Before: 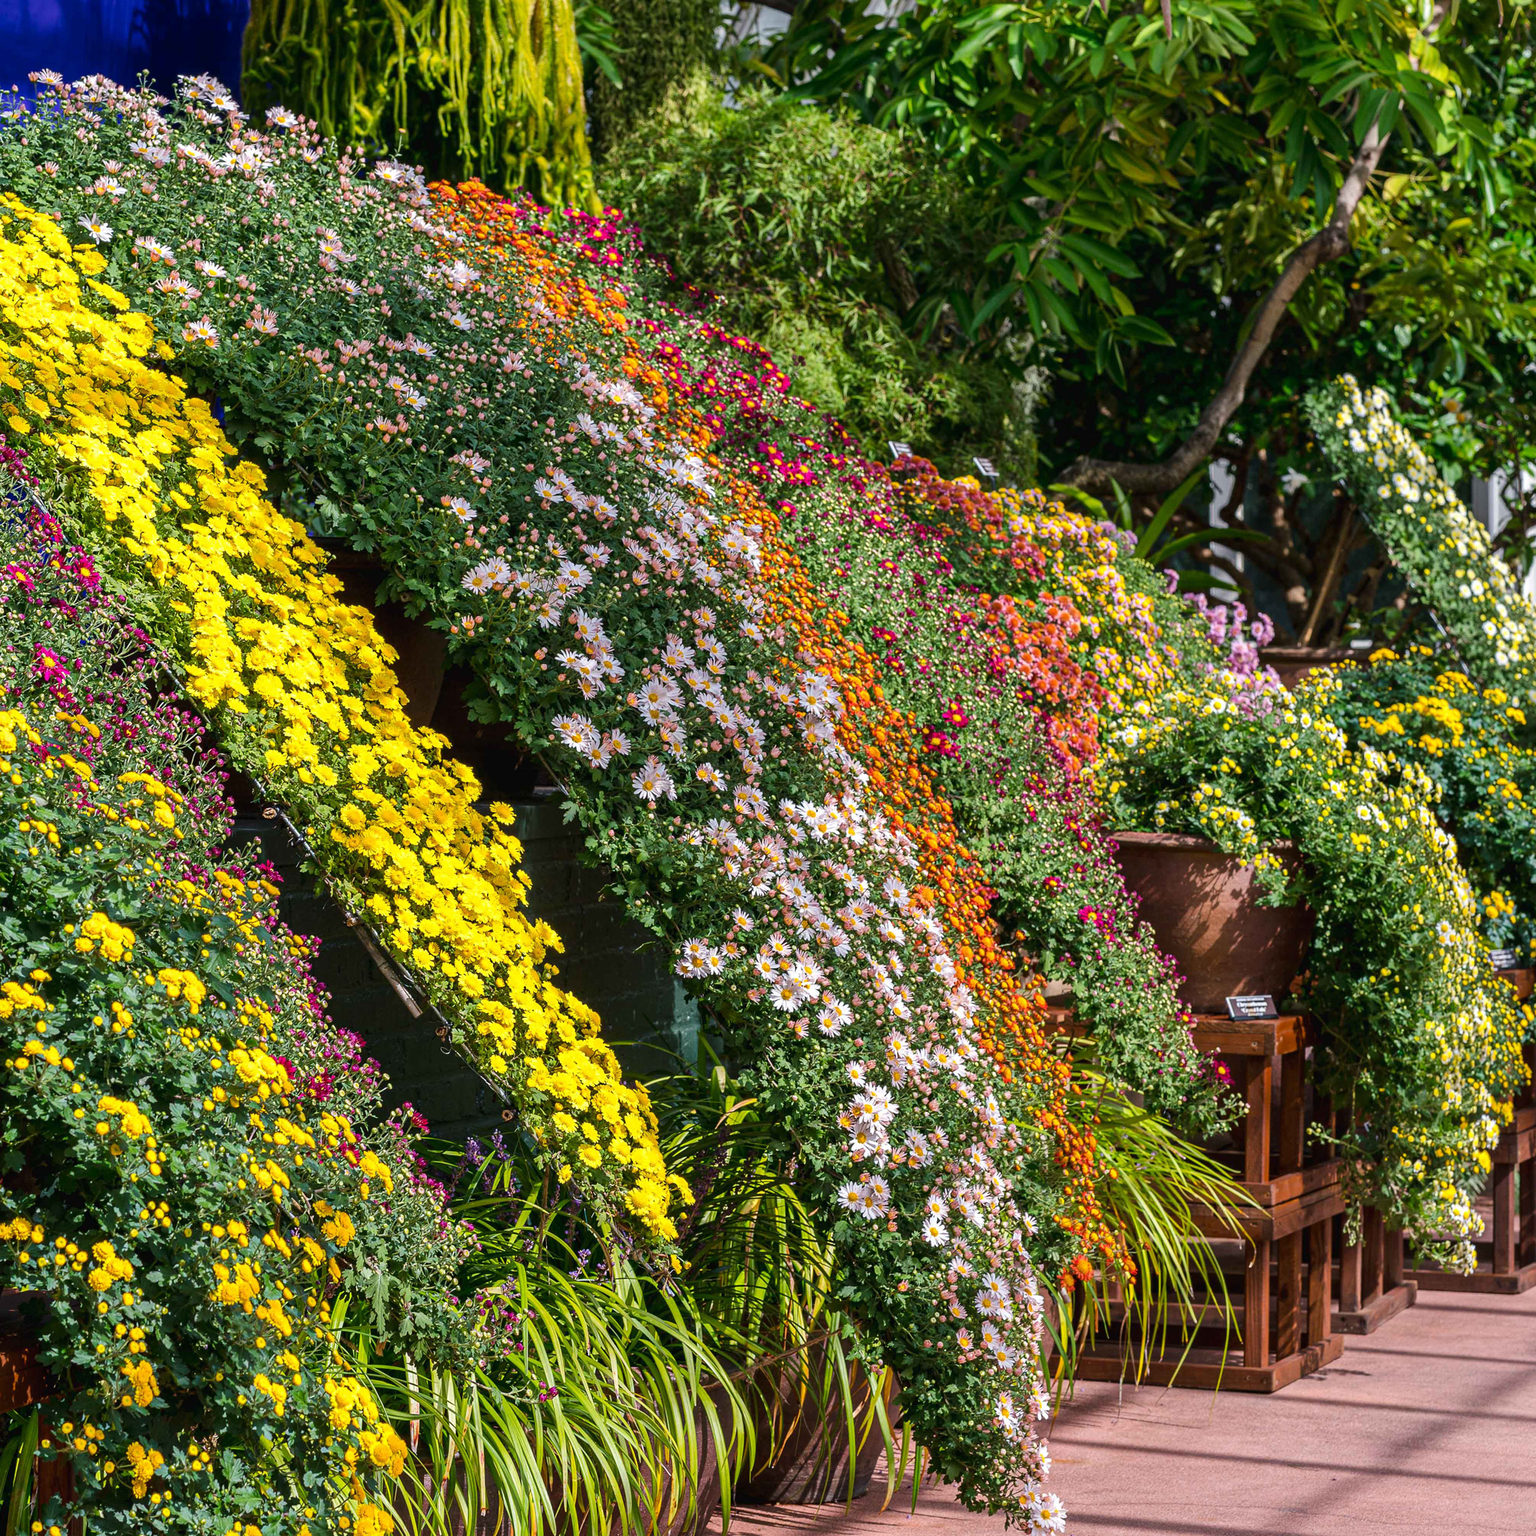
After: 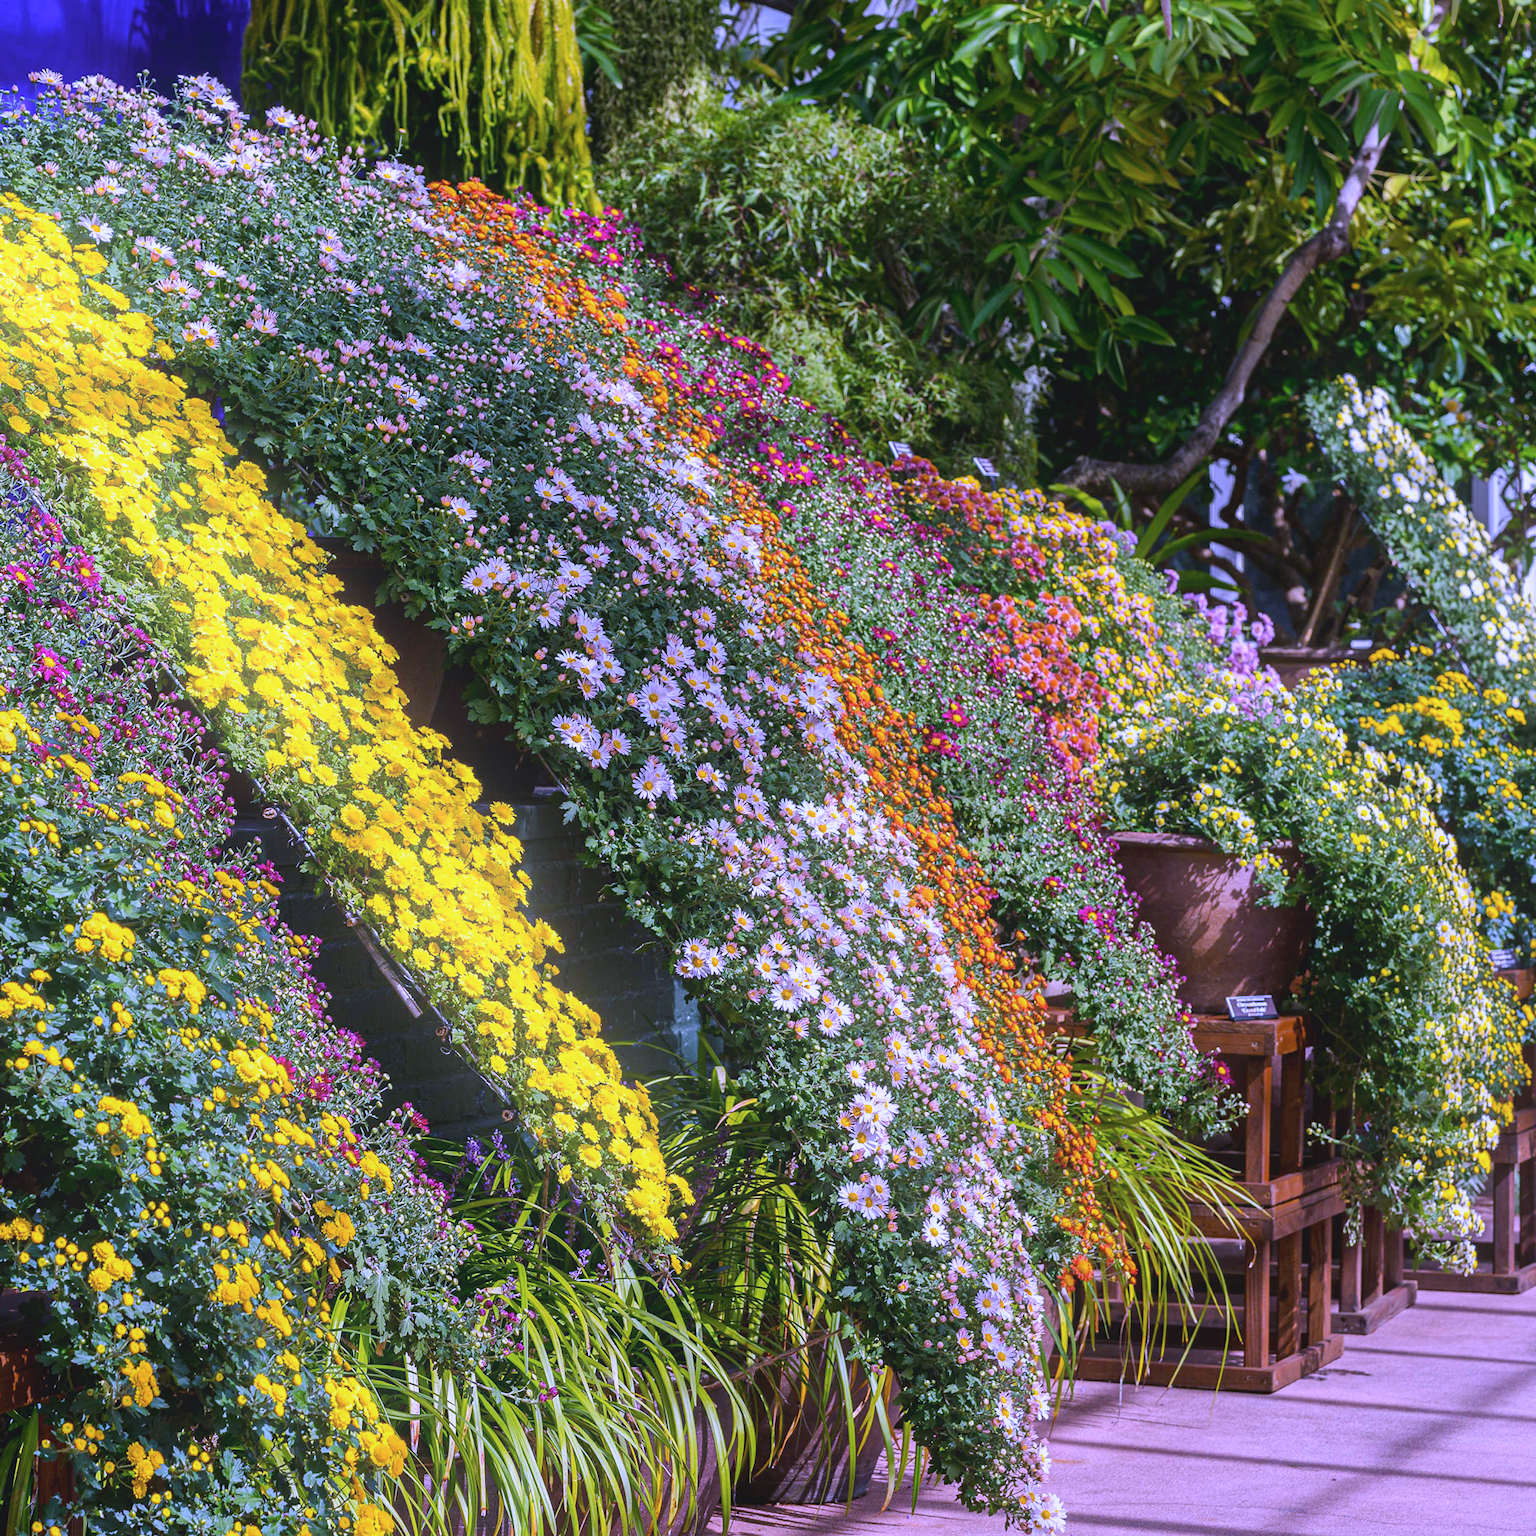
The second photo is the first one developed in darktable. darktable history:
bloom: size 16%, threshold 98%, strength 20%
contrast brightness saturation: contrast -0.1, saturation -0.1
white balance: red 0.98, blue 1.61
